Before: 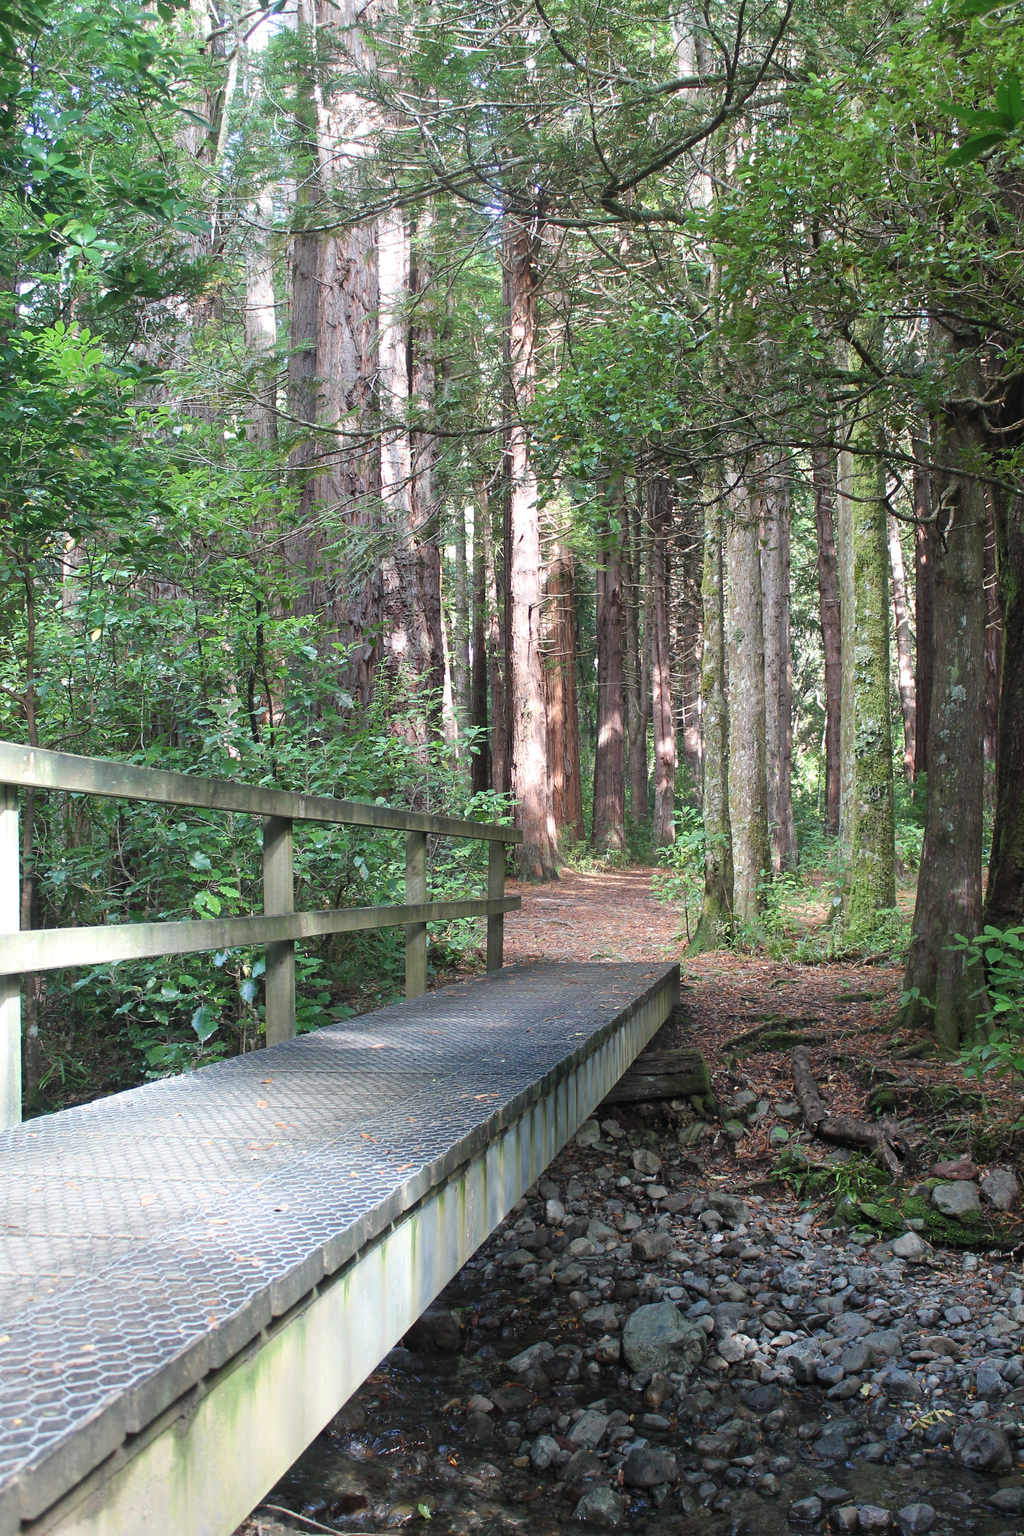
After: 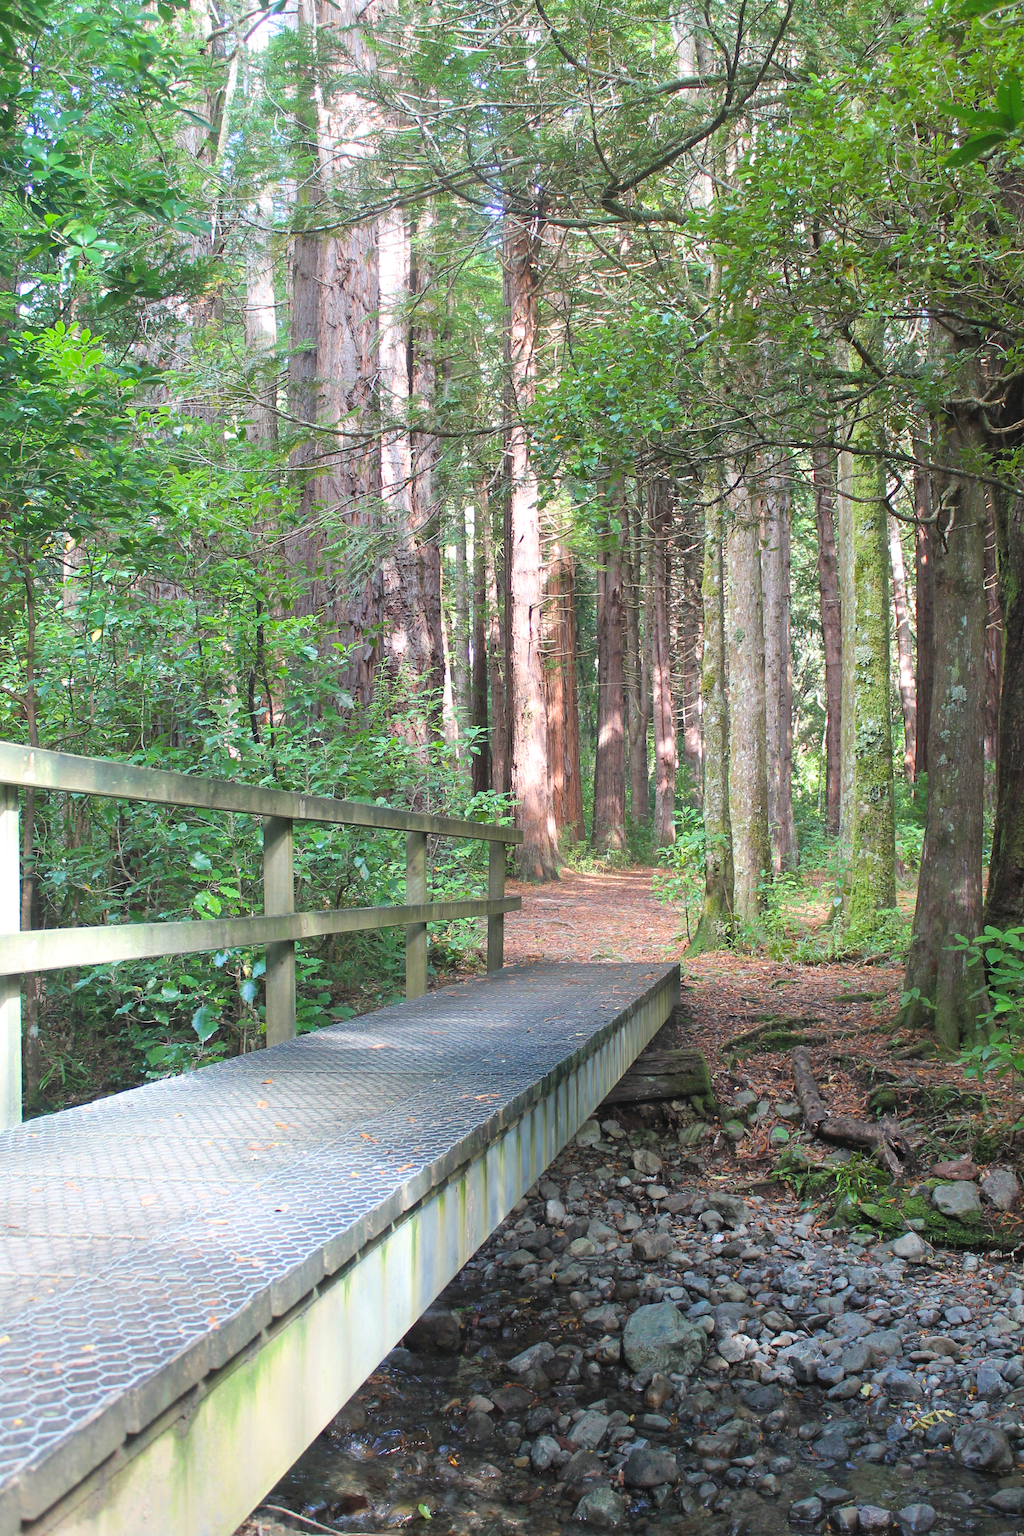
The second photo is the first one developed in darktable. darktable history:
contrast brightness saturation: brightness 0.13
color balance rgb: perceptual saturation grading › global saturation 20%, global vibrance 20%
